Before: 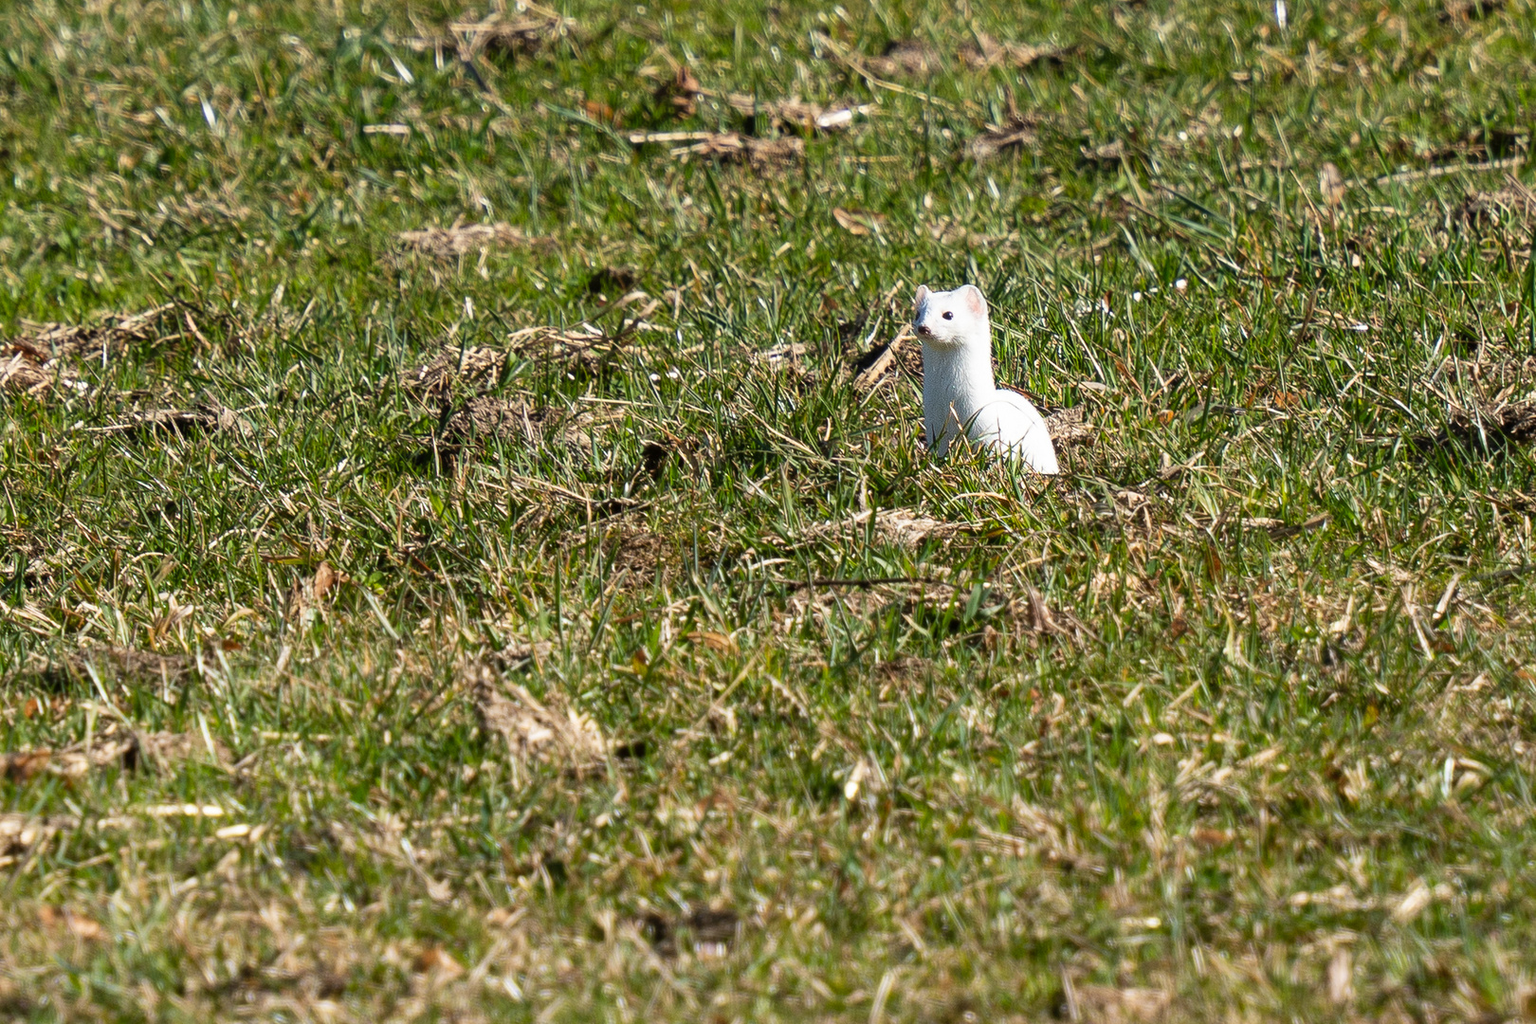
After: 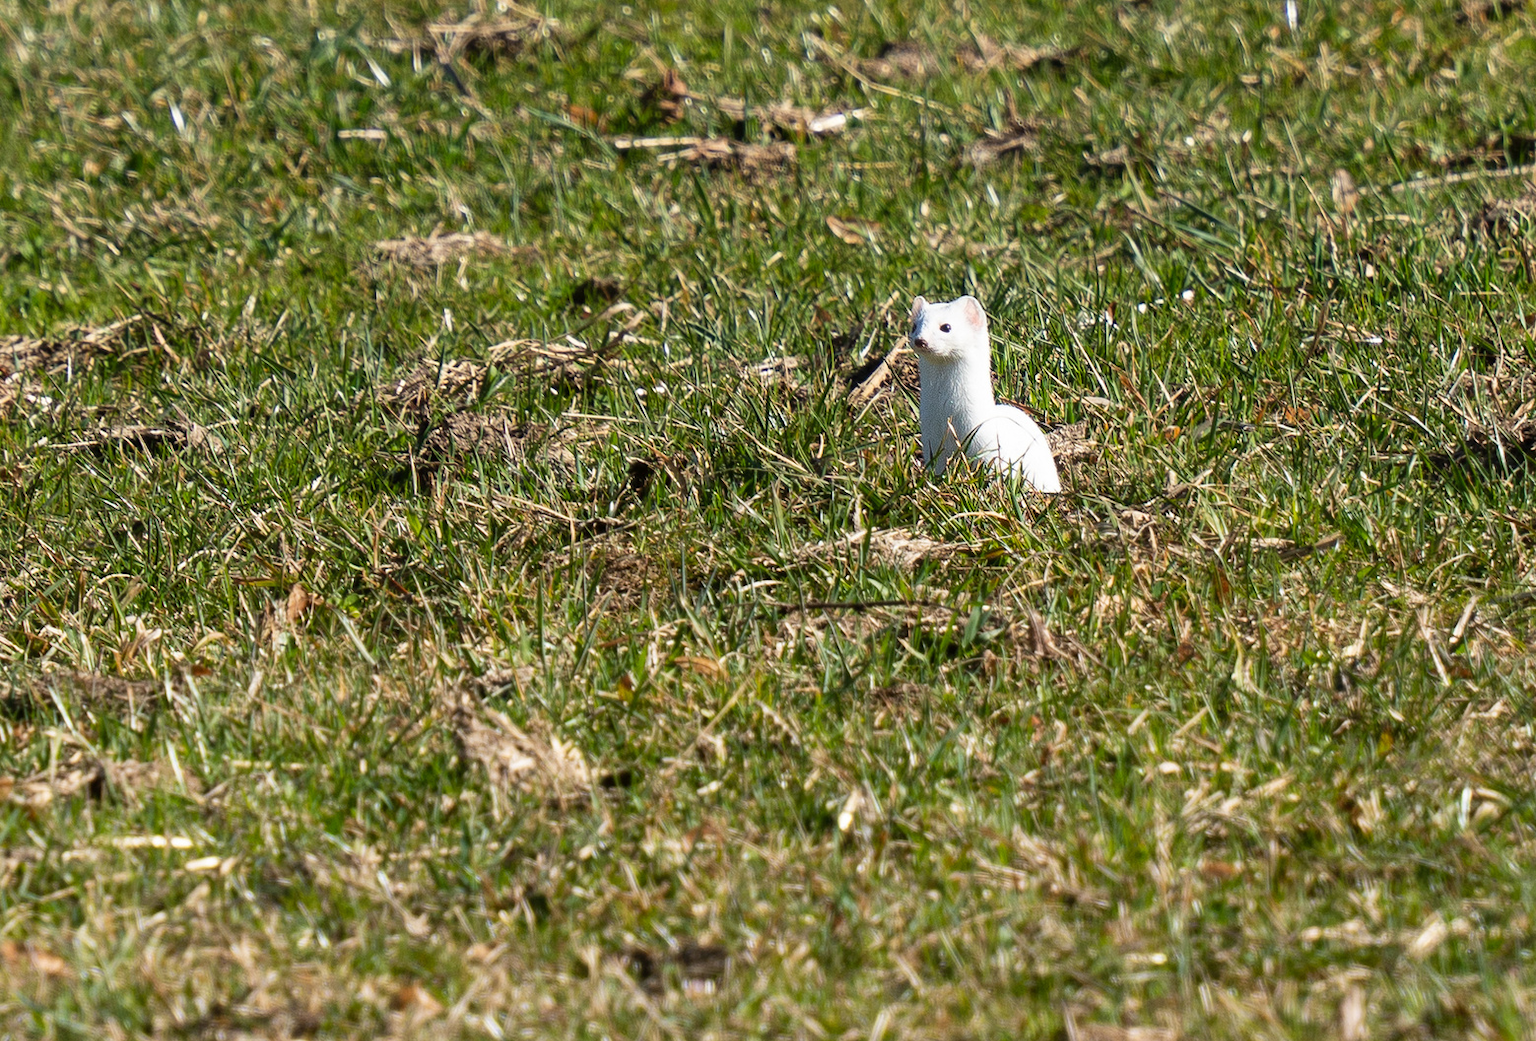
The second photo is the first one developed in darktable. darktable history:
crop and rotate: left 2.488%, right 1.269%, bottom 2.128%
